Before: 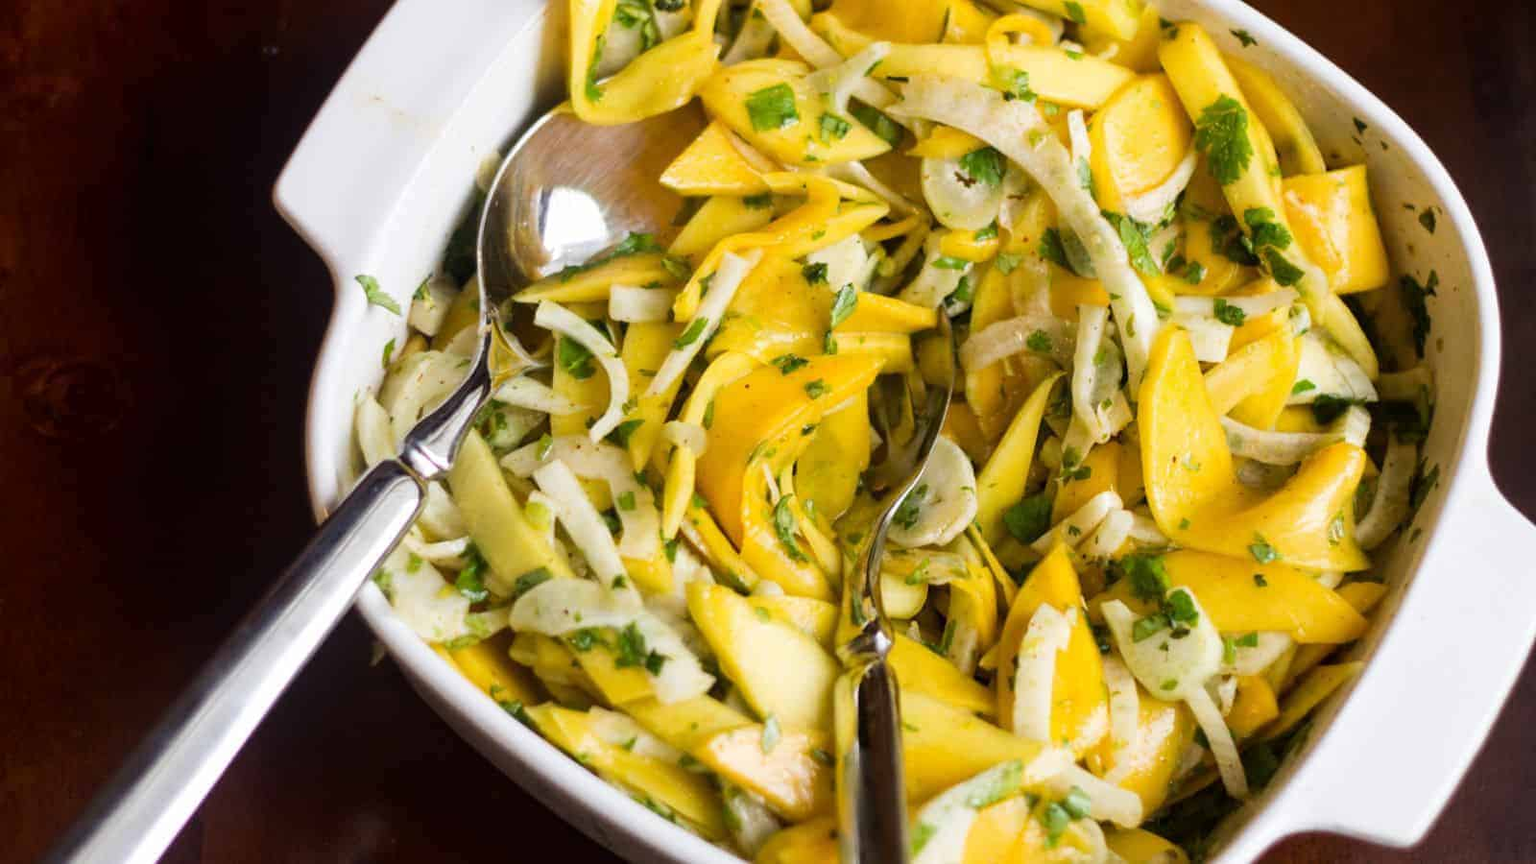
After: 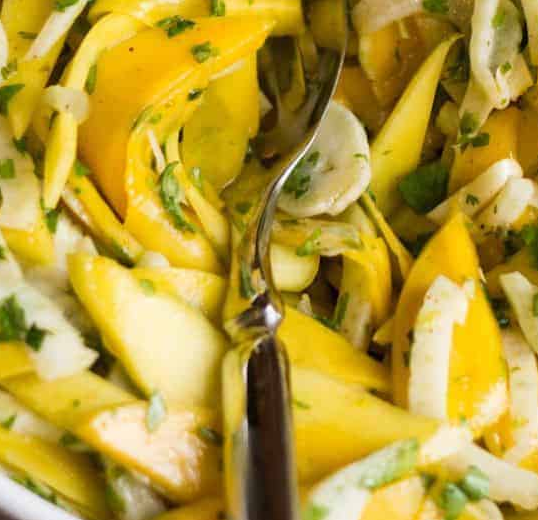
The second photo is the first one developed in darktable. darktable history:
crop: left 40.491%, top 39.294%, right 25.822%, bottom 2.843%
